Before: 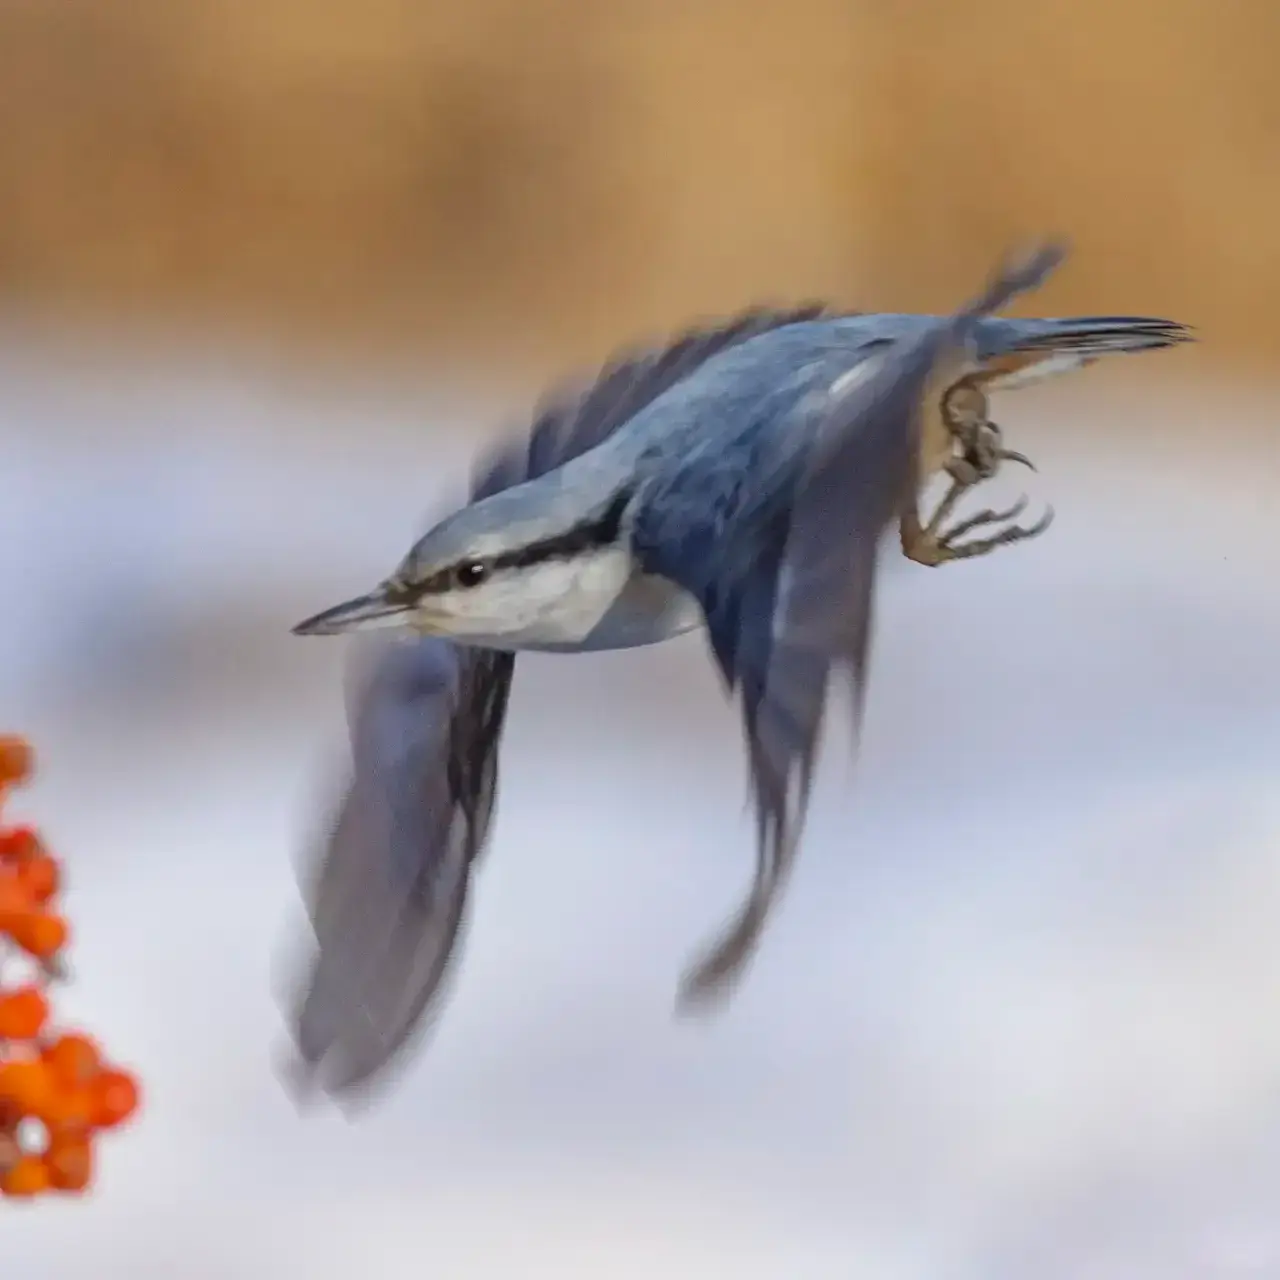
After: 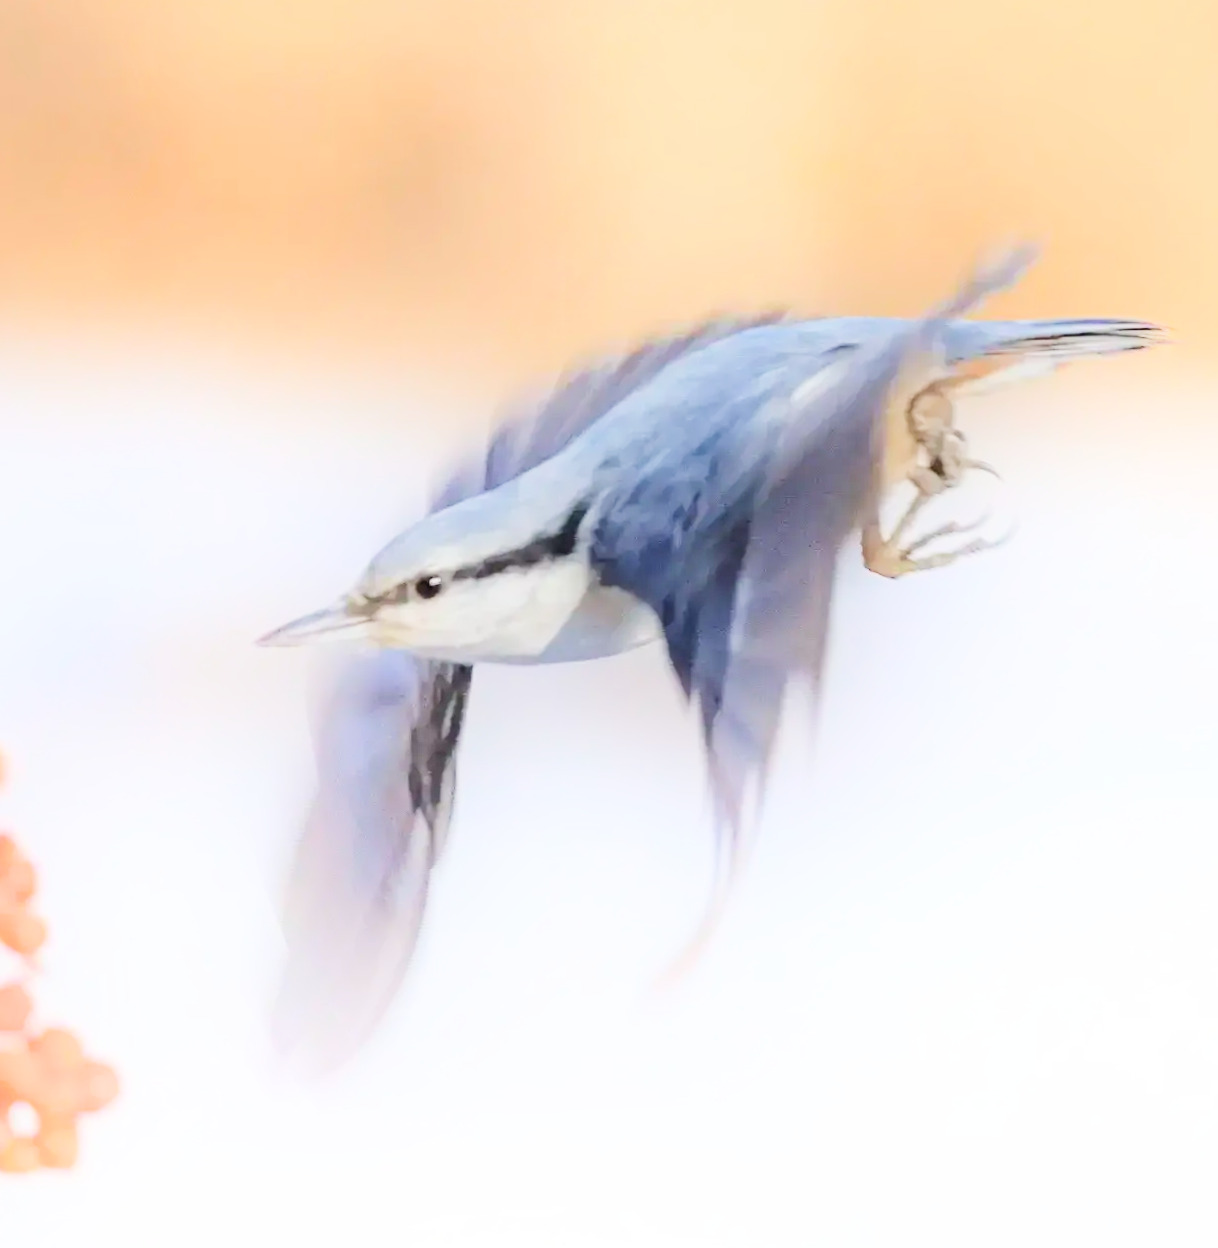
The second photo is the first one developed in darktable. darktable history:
shadows and highlights: shadows -54.3, highlights 86.09, soften with gaussian
filmic rgb: black relative exposure -16 EV, white relative exposure 4.97 EV, hardness 6.25
exposure: black level correction 0.001, exposure 1.398 EV, compensate exposure bias true, compensate highlight preservation false
rotate and perspective: rotation 0.074°, lens shift (vertical) 0.096, lens shift (horizontal) -0.041, crop left 0.043, crop right 0.952, crop top 0.024, crop bottom 0.979
